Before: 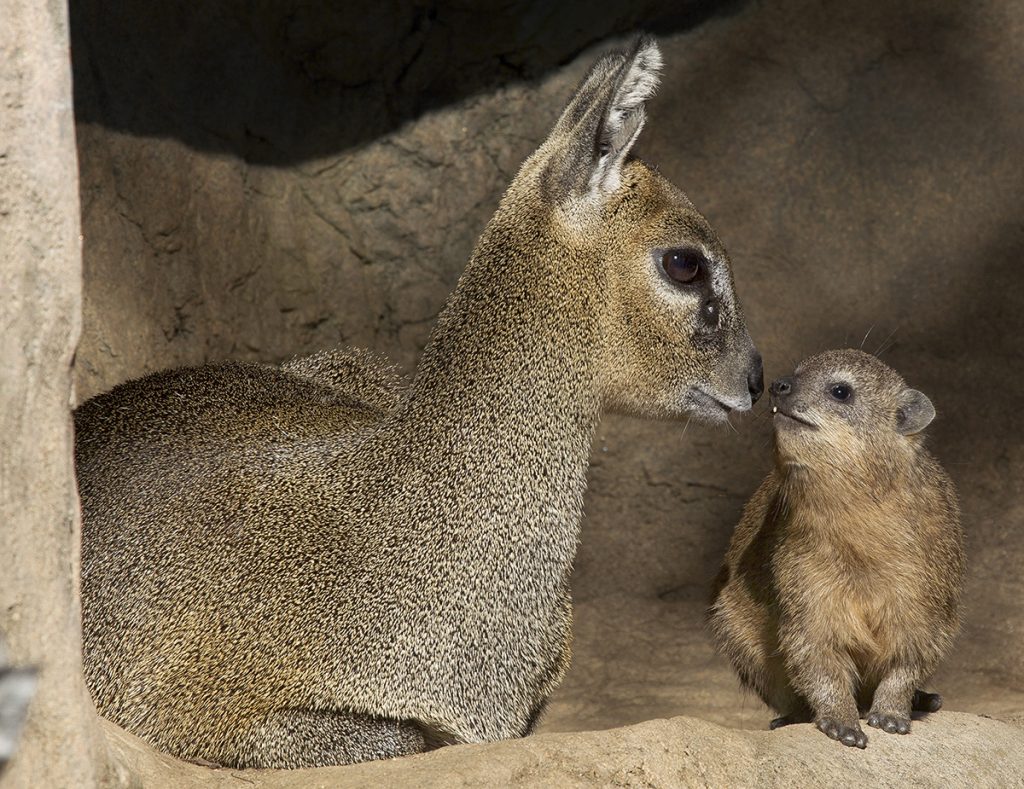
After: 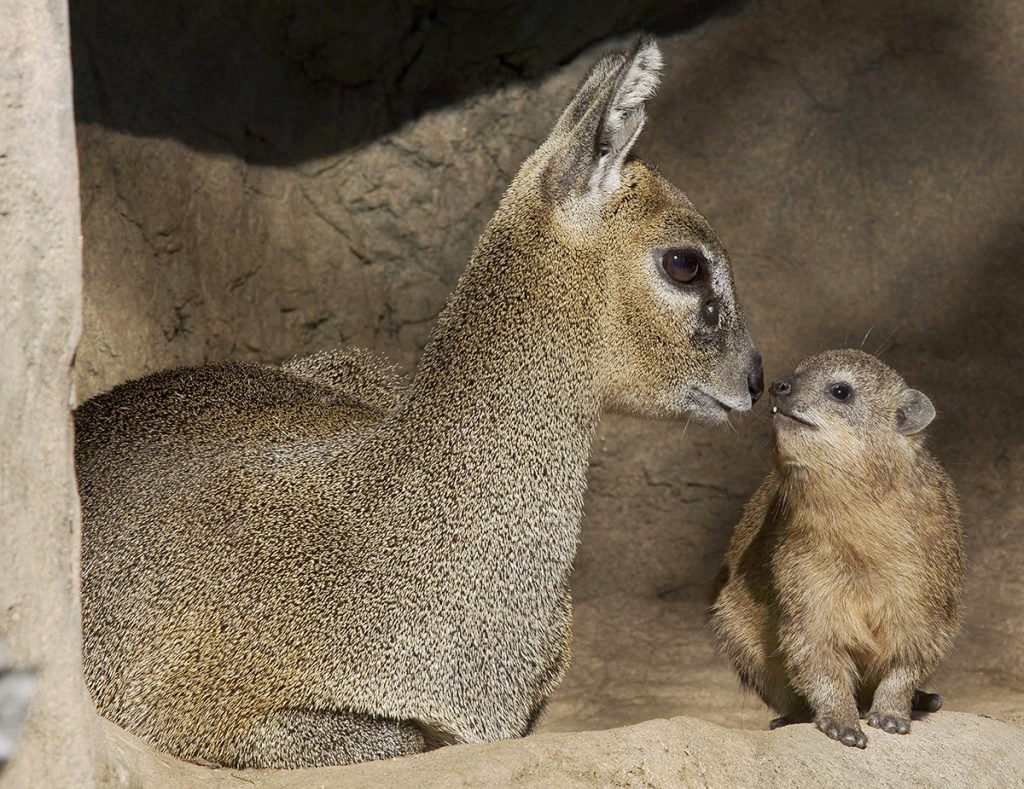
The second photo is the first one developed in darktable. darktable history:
base curve: curves: ch0 [(0, 0) (0.262, 0.32) (0.722, 0.705) (1, 1)], preserve colors none
tone equalizer: edges refinement/feathering 500, mask exposure compensation -1.57 EV, preserve details no
